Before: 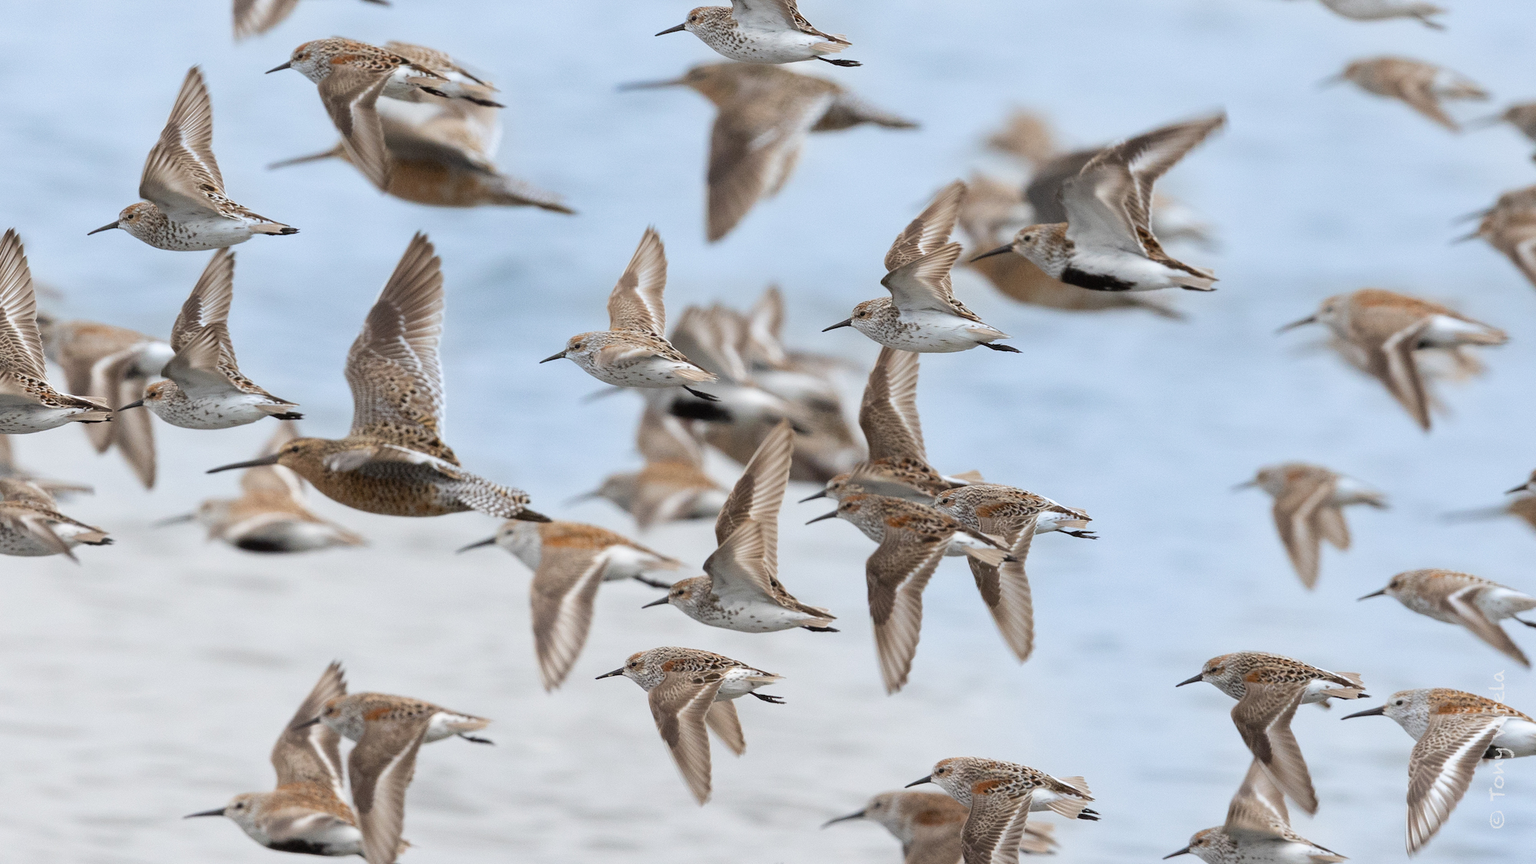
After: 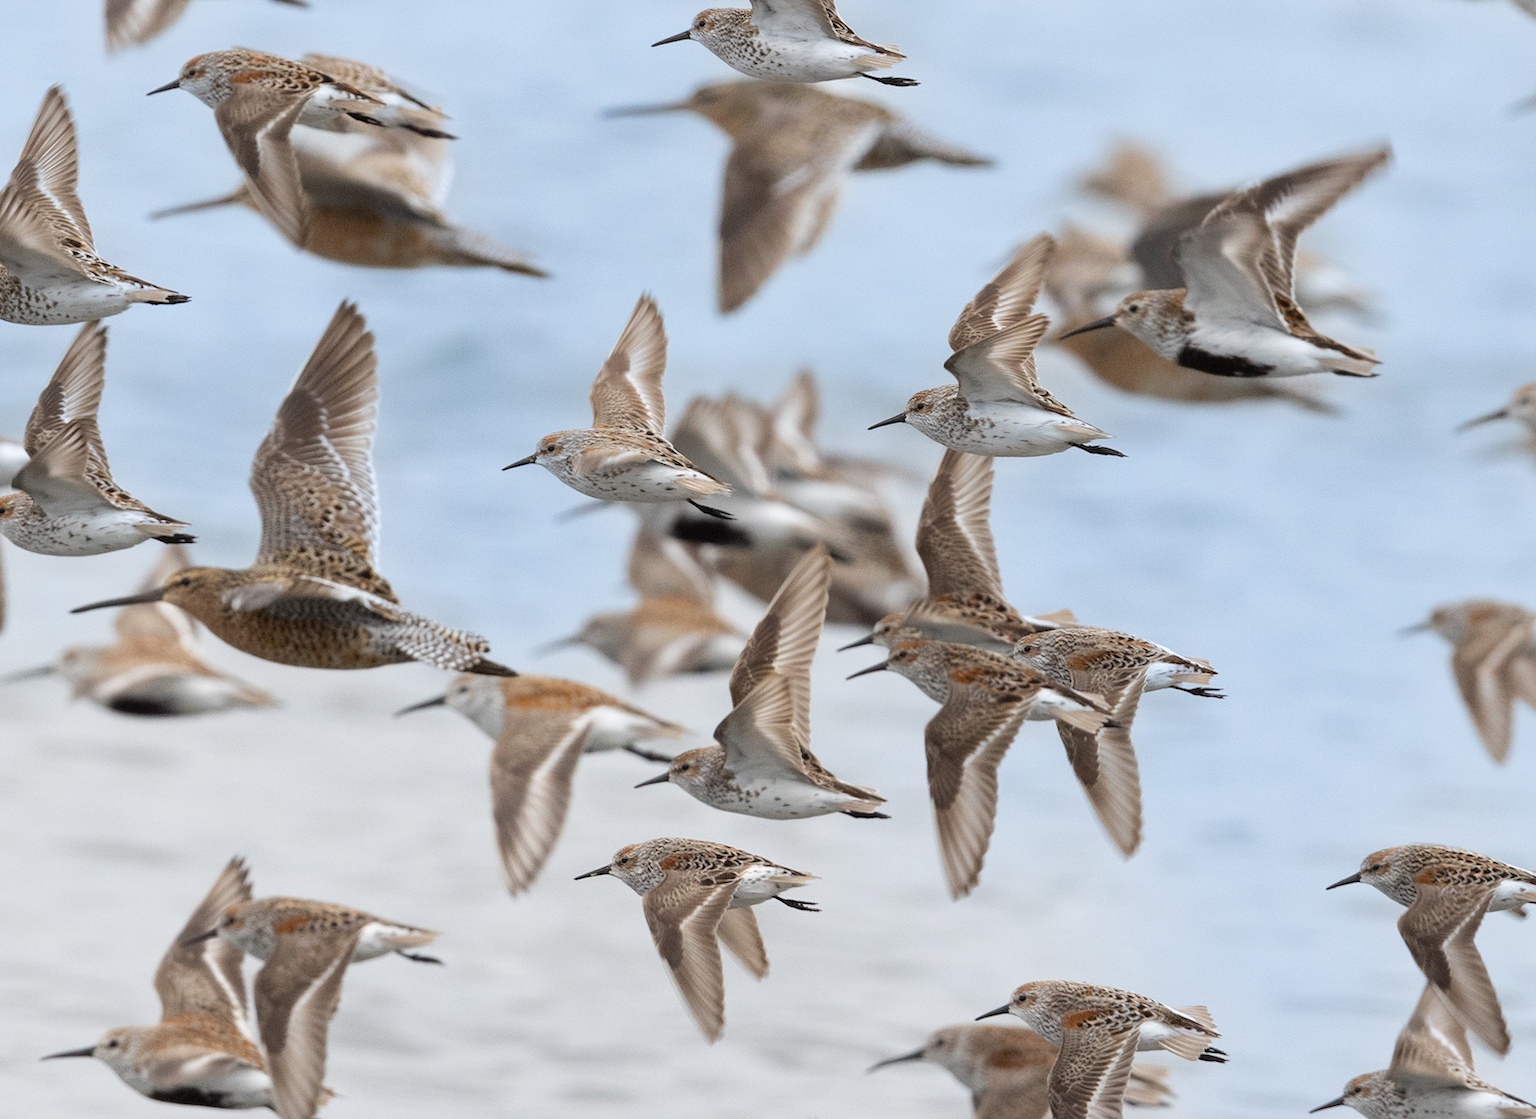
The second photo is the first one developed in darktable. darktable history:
crop: left 9.901%, right 12.866%
